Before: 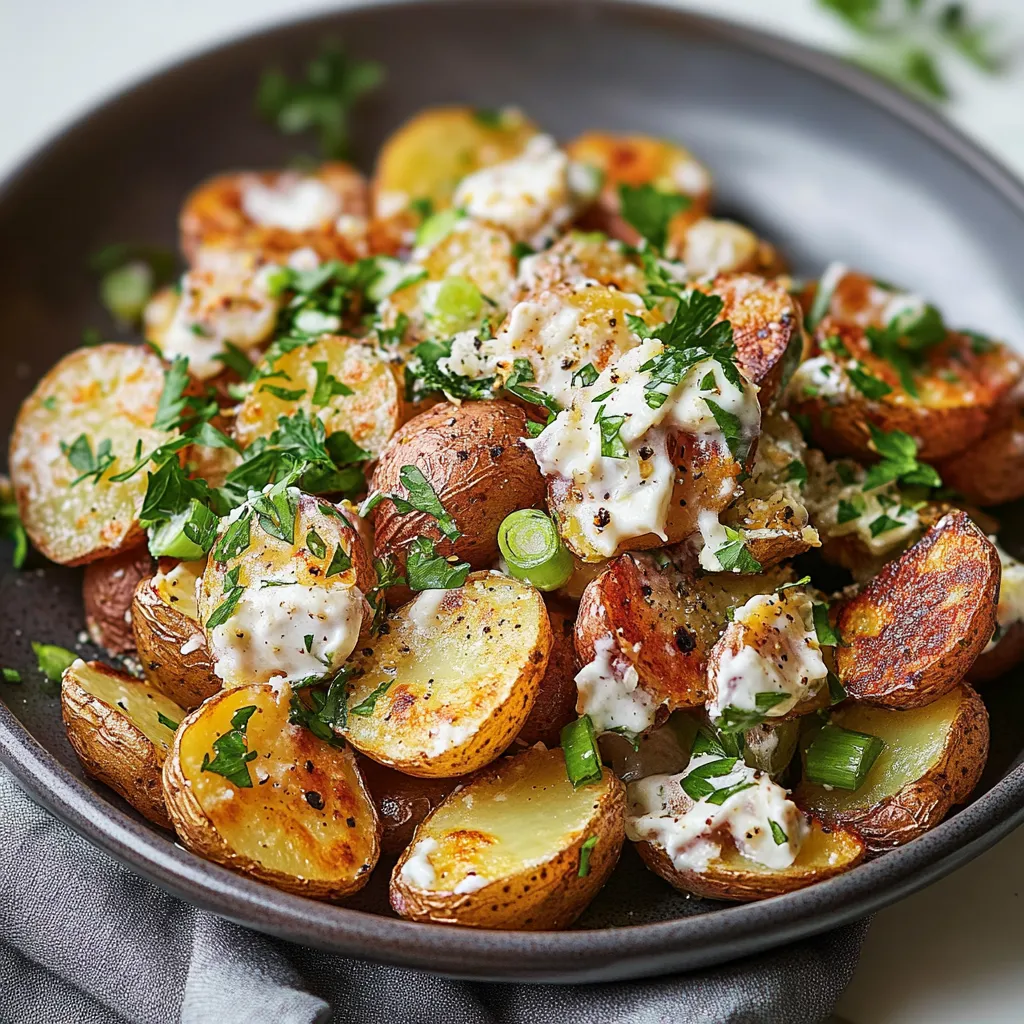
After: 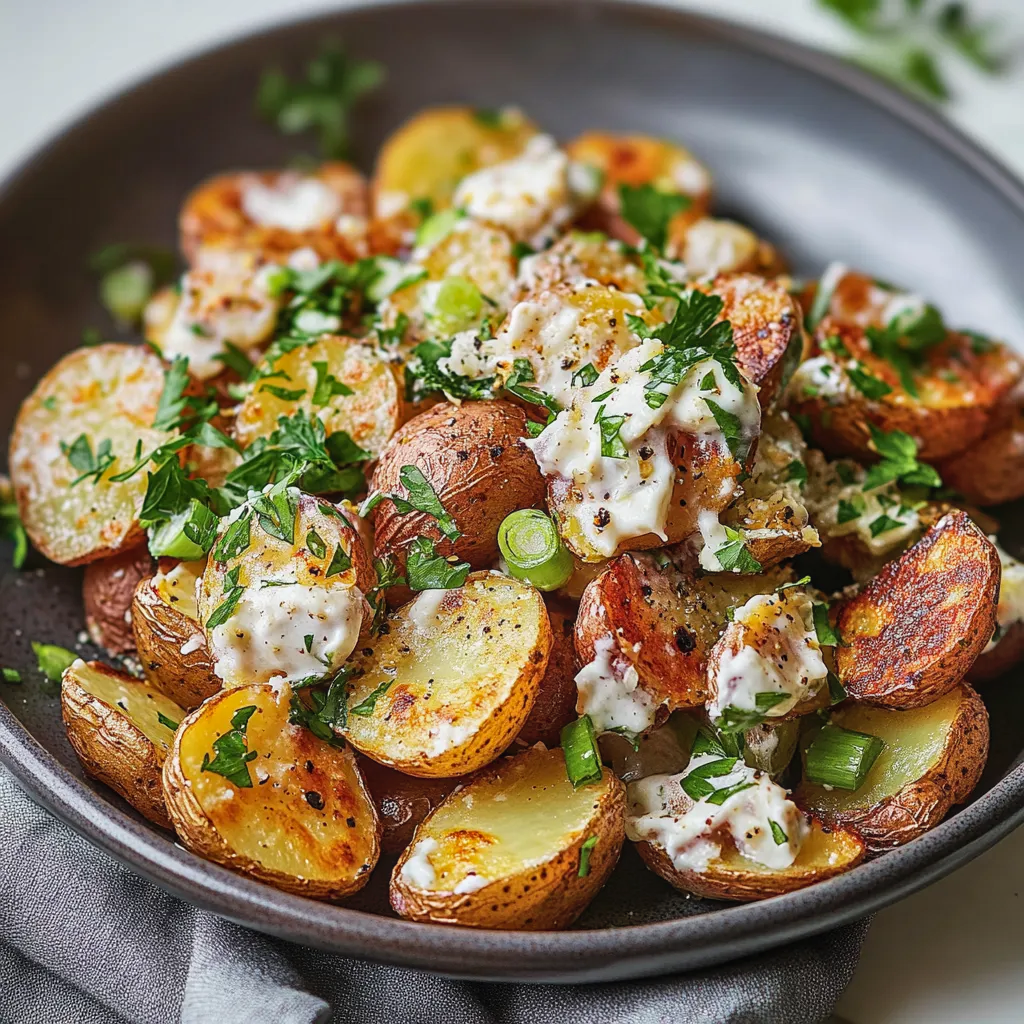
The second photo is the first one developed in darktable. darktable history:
shadows and highlights: low approximation 0.01, soften with gaussian
local contrast: detail 110%
